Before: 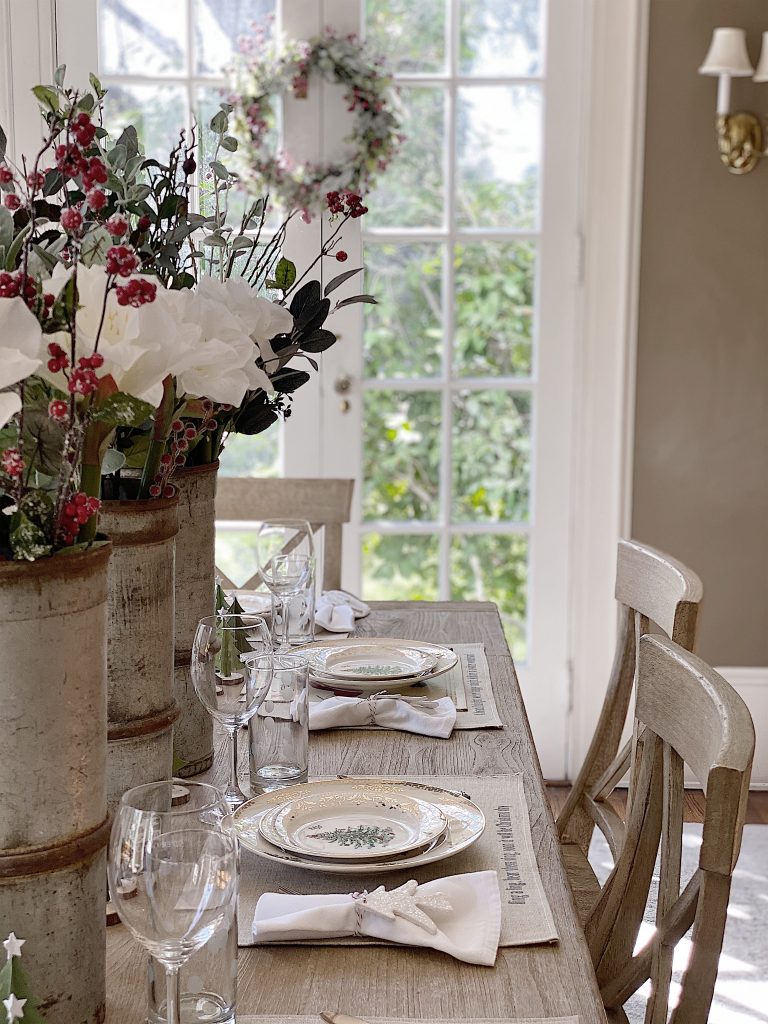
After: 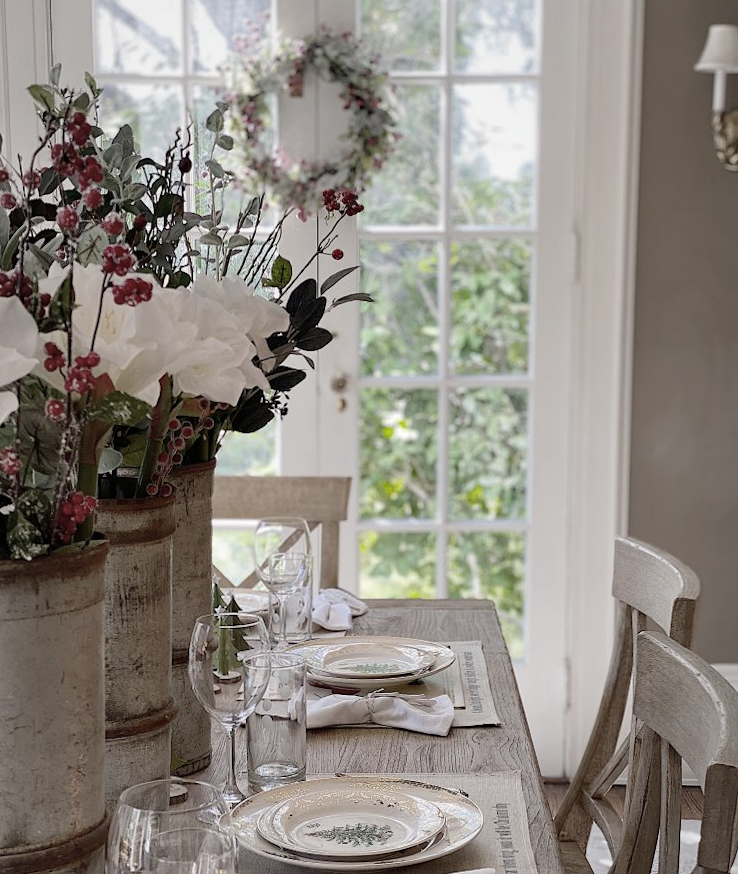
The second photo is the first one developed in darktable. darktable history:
crop and rotate: angle 0.2°, left 0.275%, right 3.127%, bottom 14.18%
vignetting: fall-off start 18.21%, fall-off radius 137.95%, brightness -0.207, center (-0.078, 0.066), width/height ratio 0.62, shape 0.59
